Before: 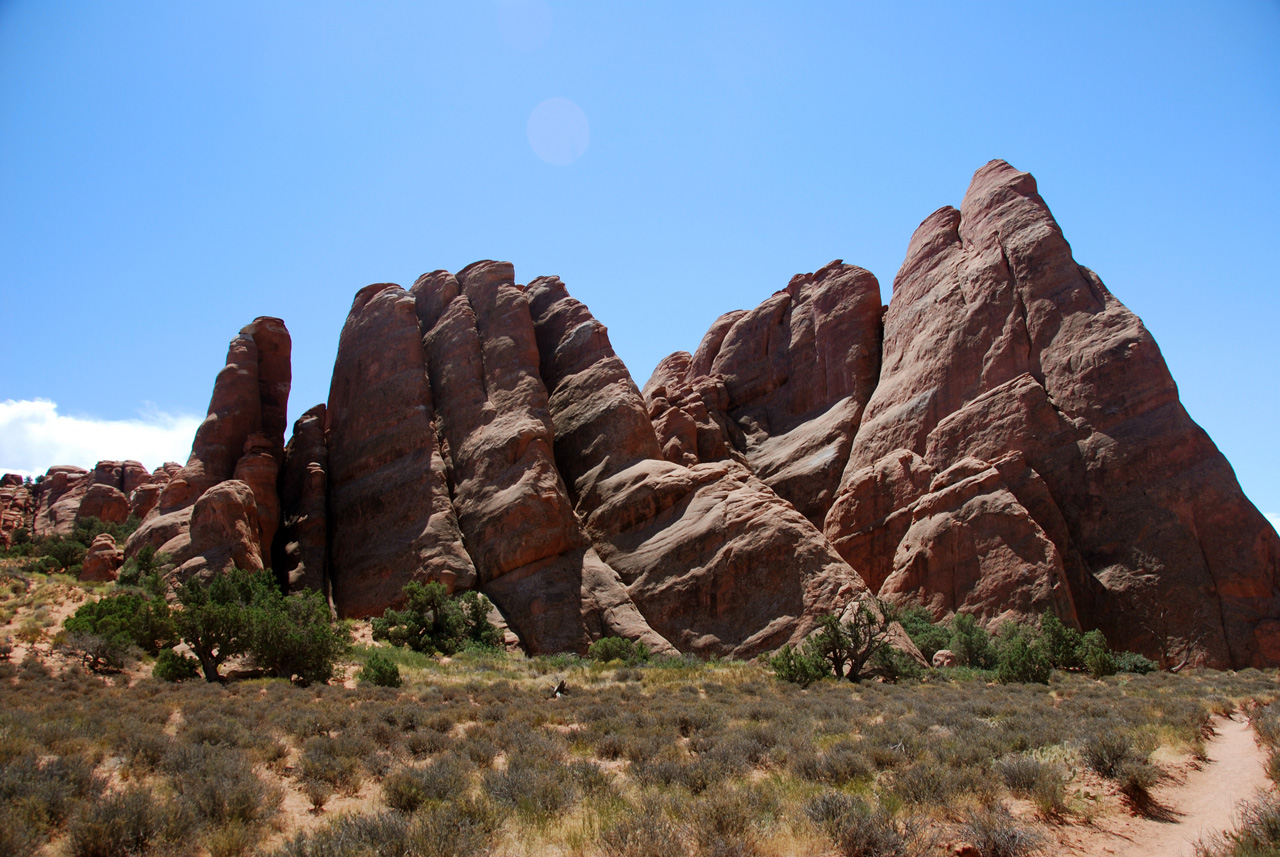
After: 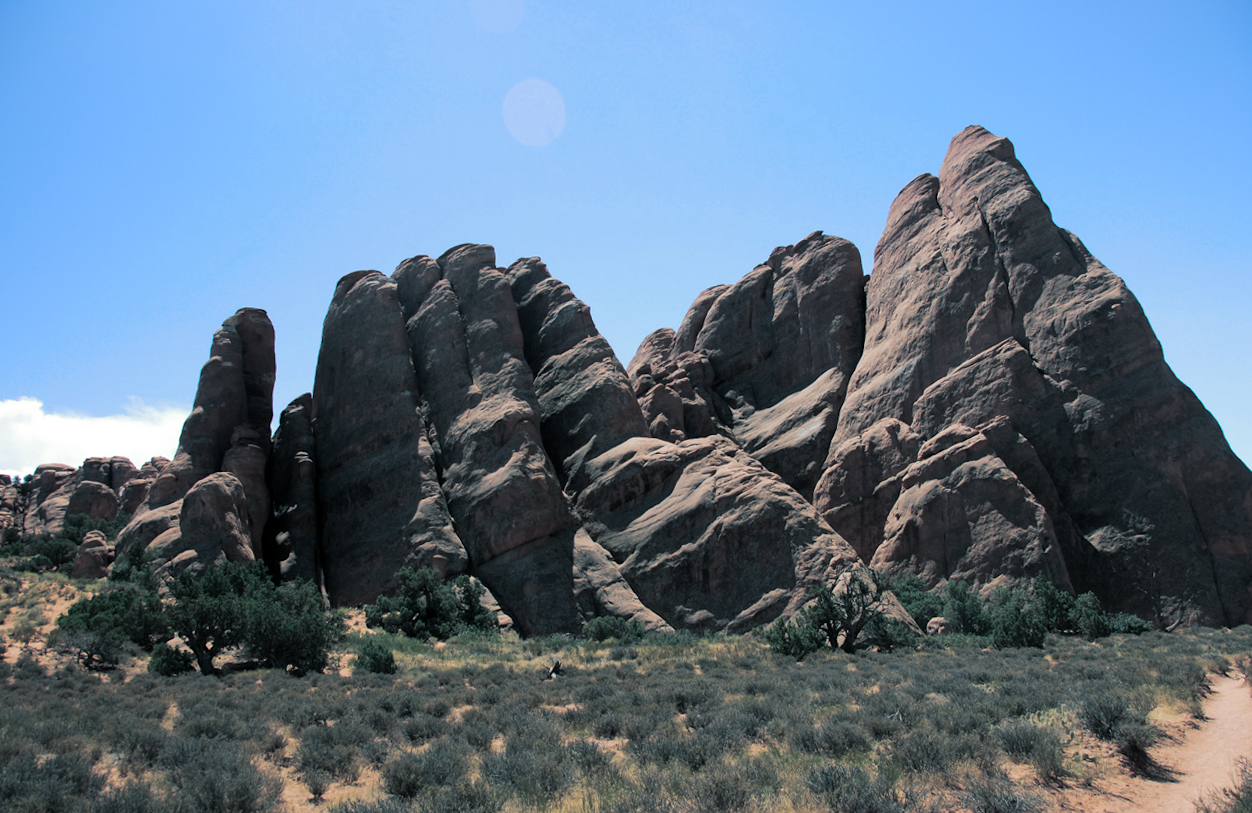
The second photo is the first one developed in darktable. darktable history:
rotate and perspective: rotation -2°, crop left 0.022, crop right 0.978, crop top 0.049, crop bottom 0.951
split-toning: shadows › hue 205.2°, shadows › saturation 0.43, highlights › hue 54°, highlights › saturation 0.54
